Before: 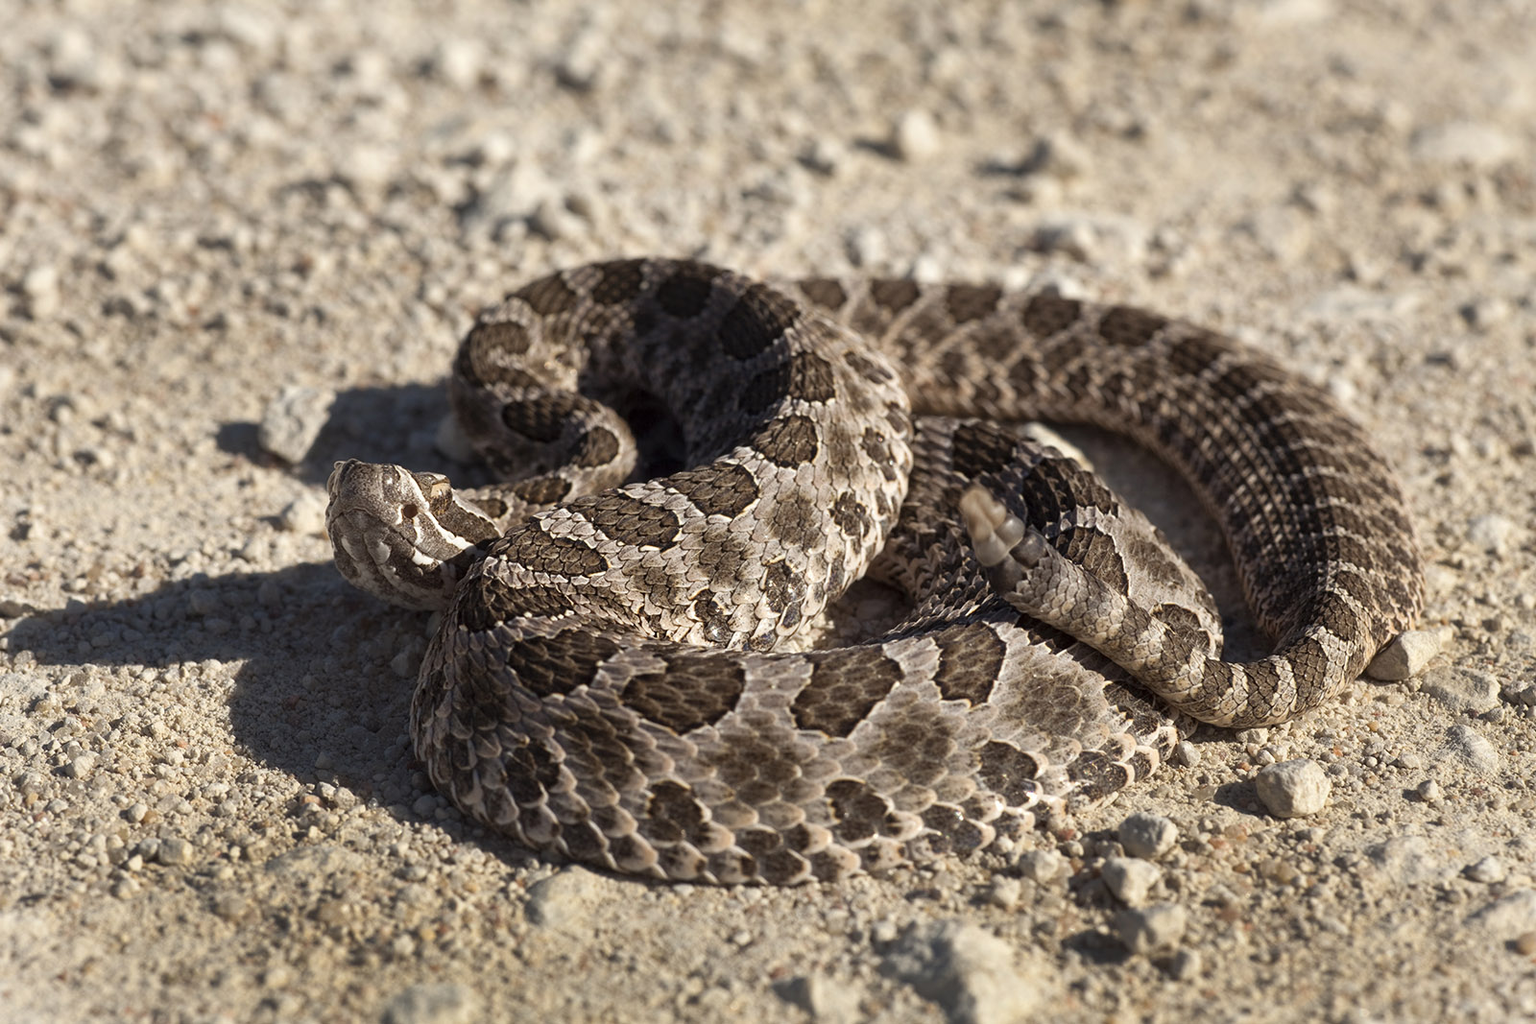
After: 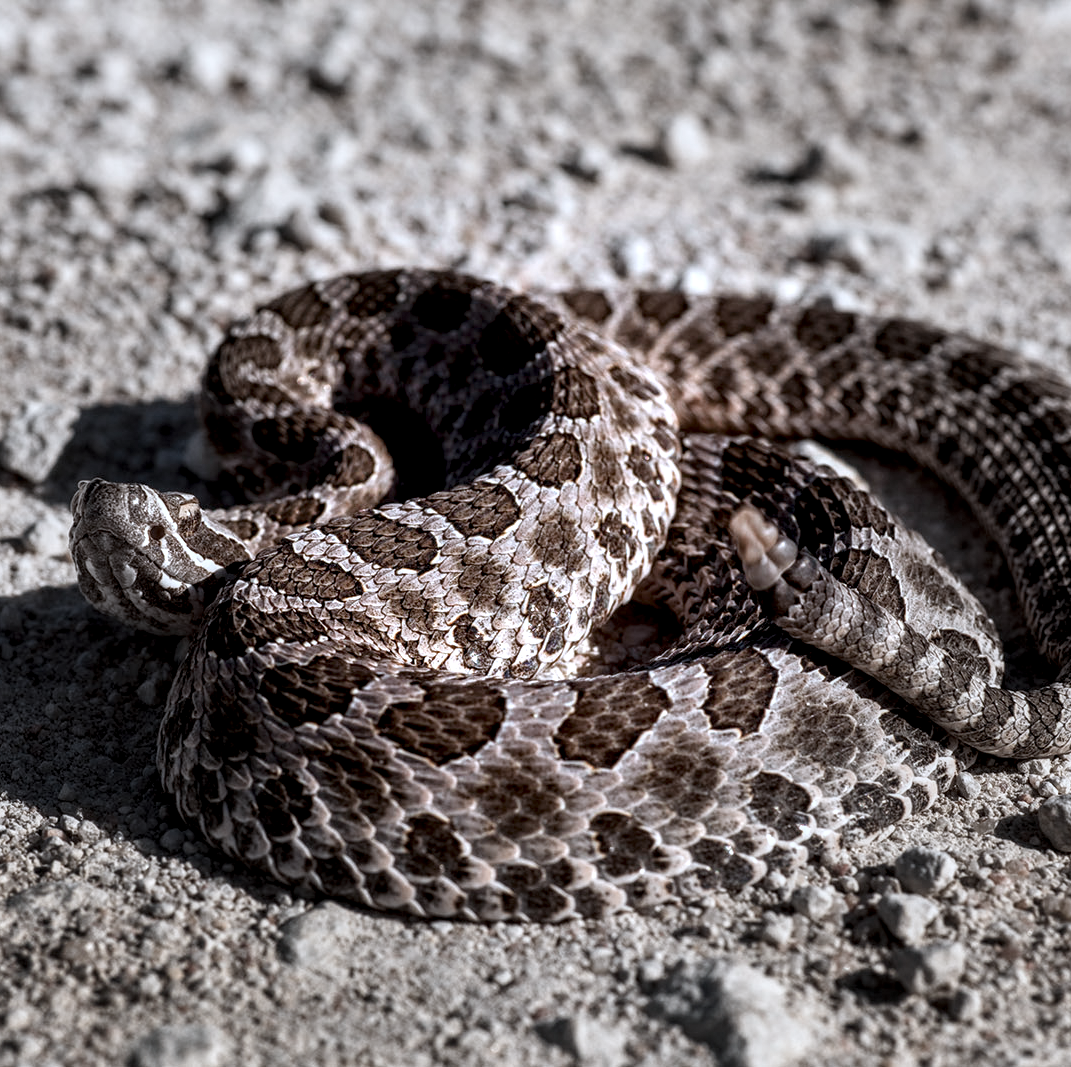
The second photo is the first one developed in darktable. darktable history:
vignetting: fall-off start 39.15%, fall-off radius 40.8%, brightness -0.282
shadows and highlights: shadows 0.948, highlights 40.61
local contrast: highlights 63%, shadows 53%, detail 168%, midtone range 0.512
crop: left 16.904%, right 16.147%
color correction: highlights a* -2.25, highlights b* -18.62
